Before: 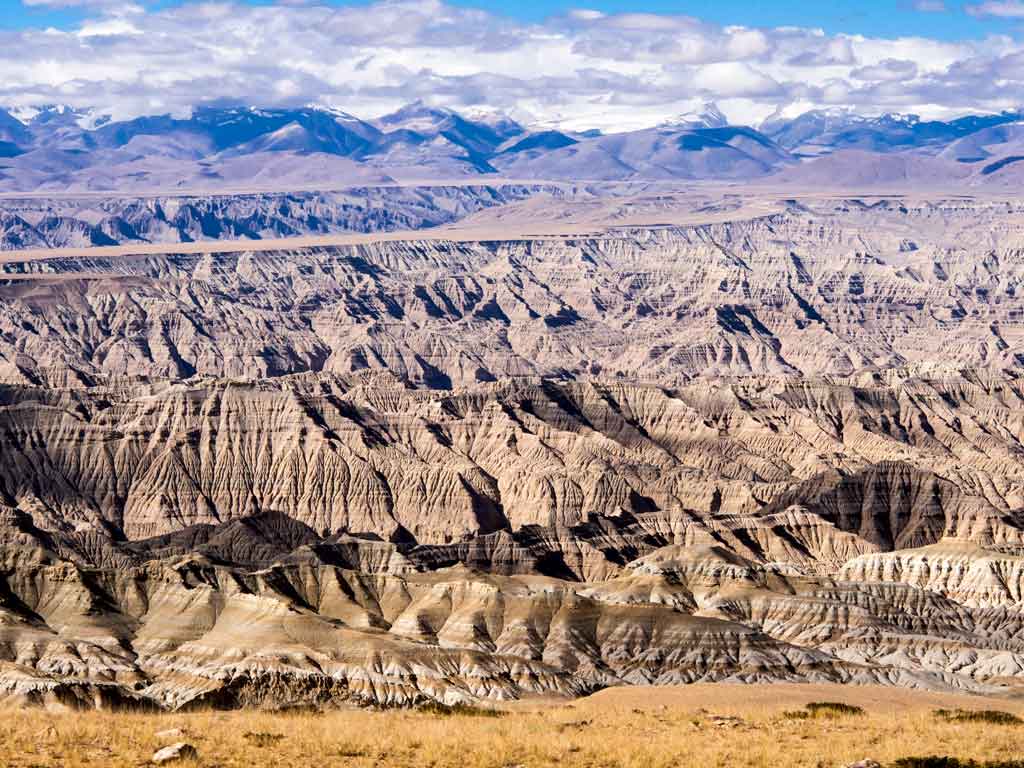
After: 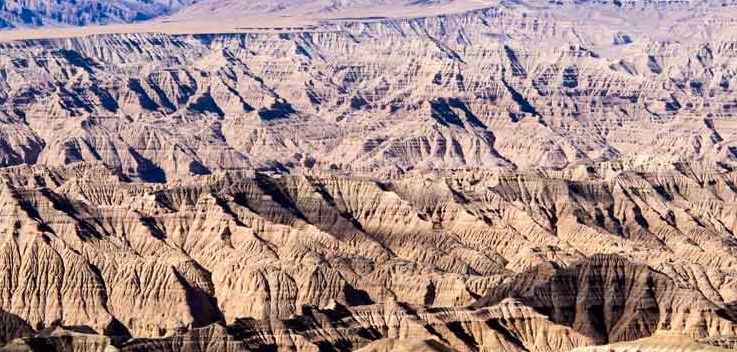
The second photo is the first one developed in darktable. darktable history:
contrast brightness saturation: contrast 0.08, saturation 0.2
crop and rotate: left 27.938%, top 27.046%, bottom 27.046%
